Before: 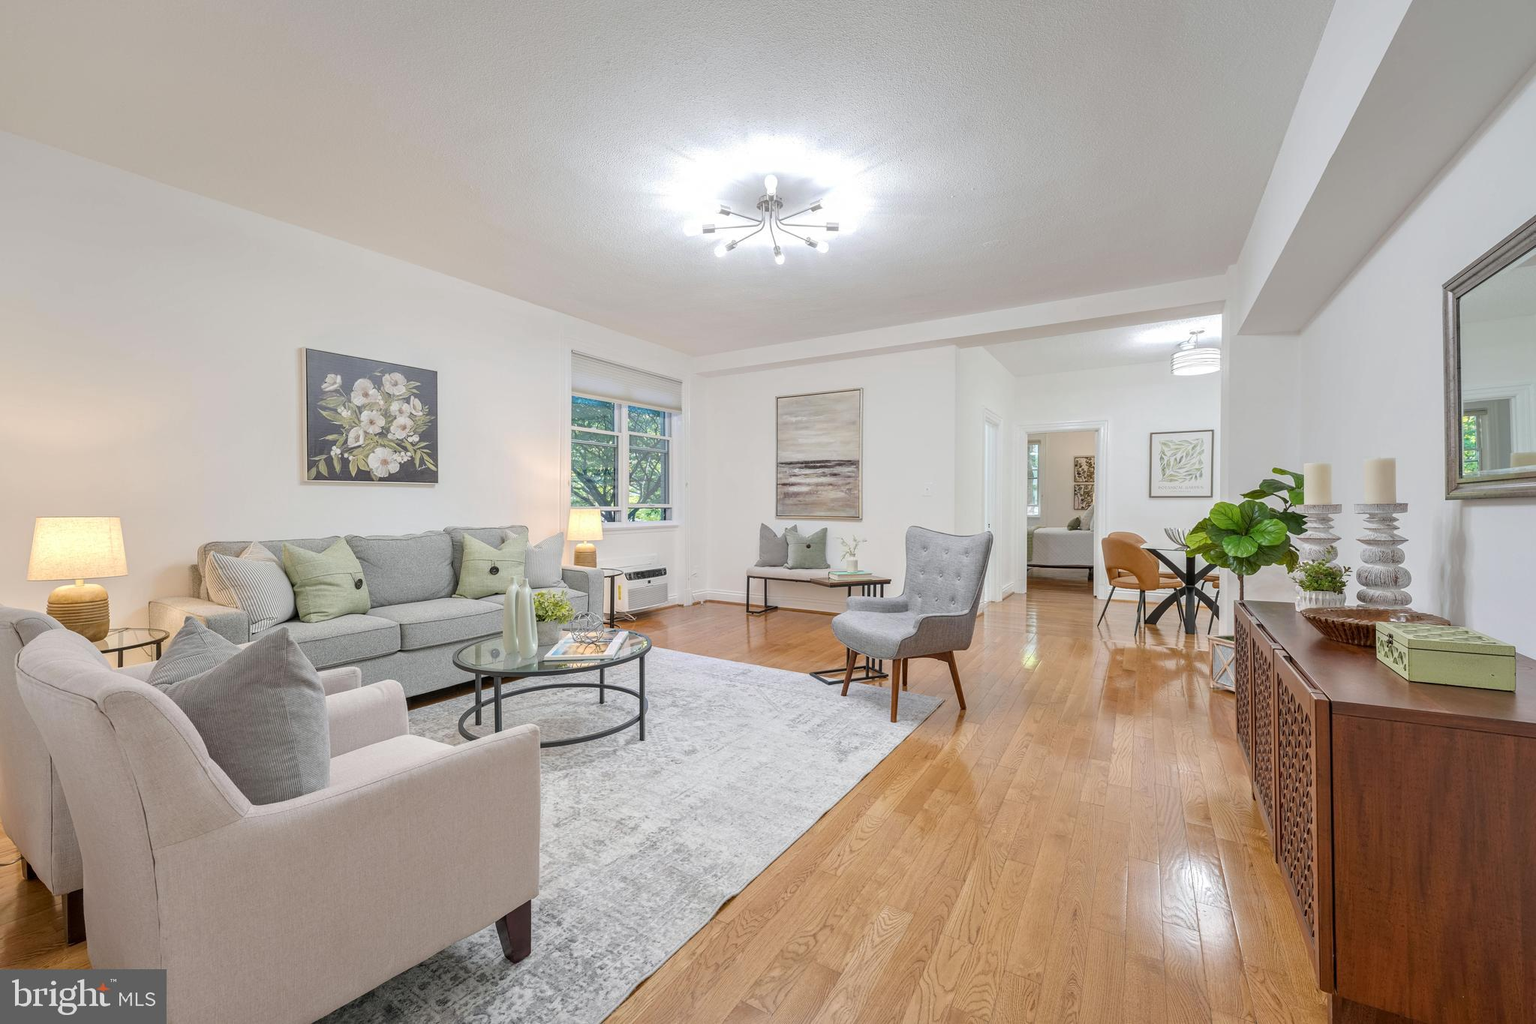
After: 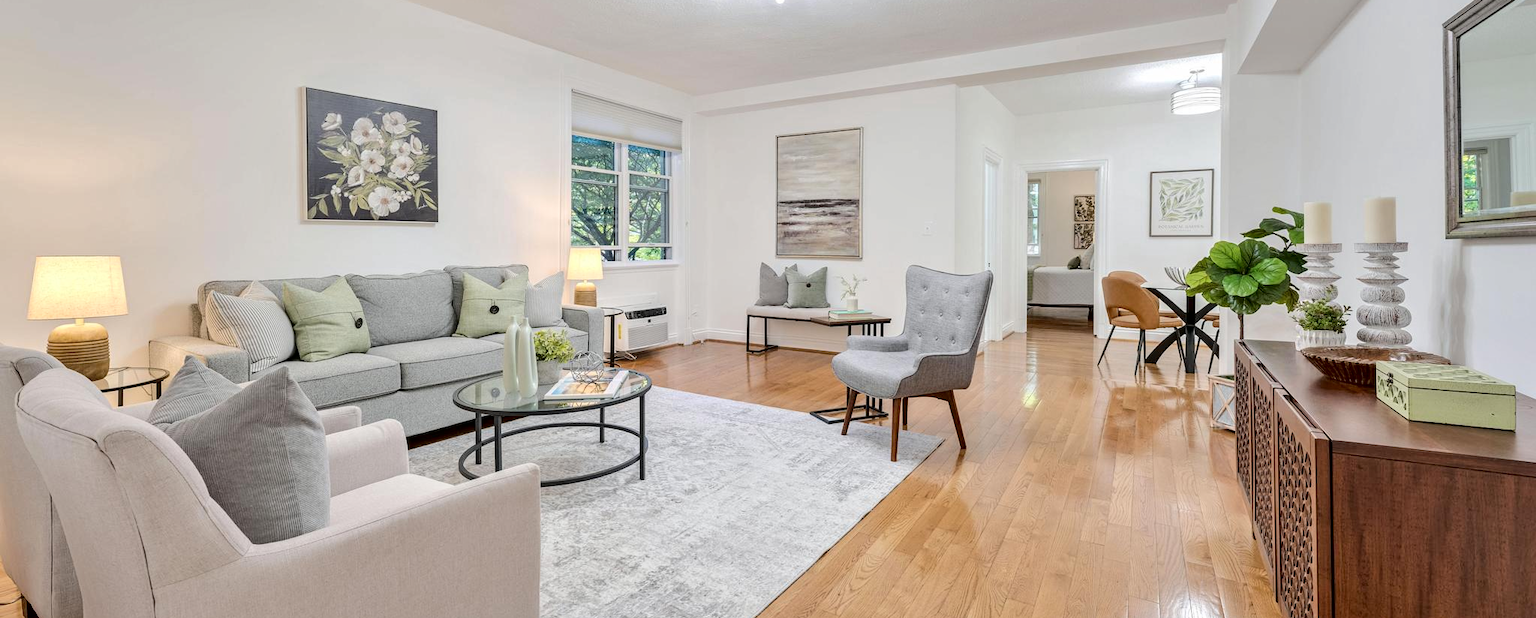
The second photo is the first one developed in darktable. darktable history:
shadows and highlights: shadows 47.26, highlights -42.78, soften with gaussian
tone curve: curves: ch0 [(0, 0) (0.003, 0) (0.011, 0.001) (0.025, 0.003) (0.044, 0.005) (0.069, 0.012) (0.1, 0.023) (0.136, 0.039) (0.177, 0.088) (0.224, 0.15) (0.277, 0.24) (0.335, 0.337) (0.399, 0.437) (0.468, 0.535) (0.543, 0.629) (0.623, 0.71) (0.709, 0.782) (0.801, 0.856) (0.898, 0.94) (1, 1)], color space Lab, independent channels, preserve colors none
crop and rotate: top 25.555%, bottom 14.014%
